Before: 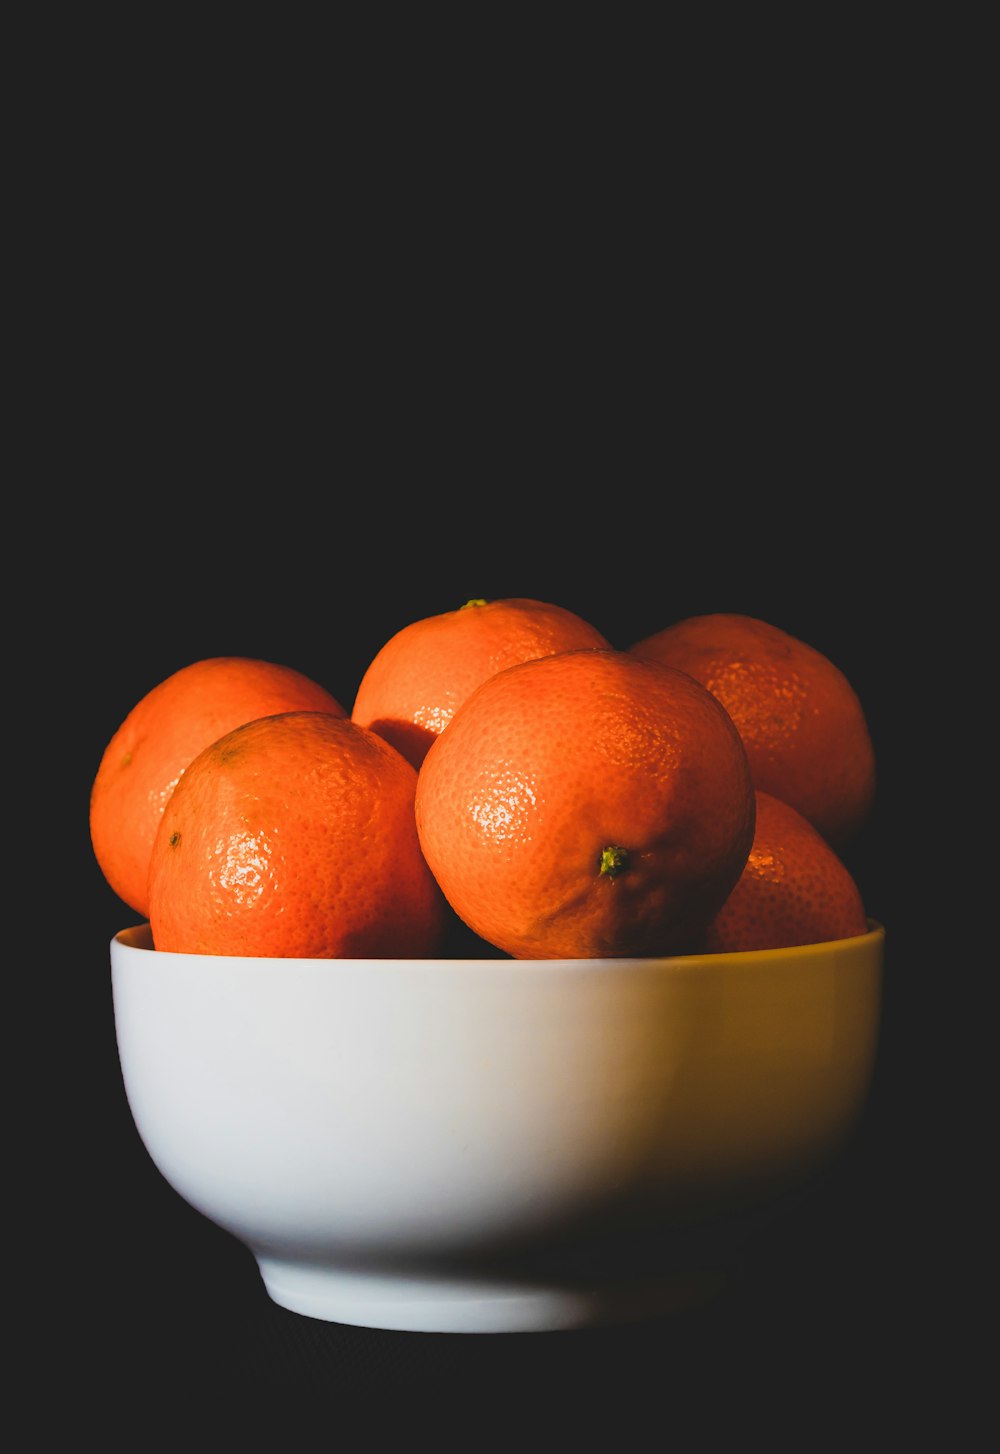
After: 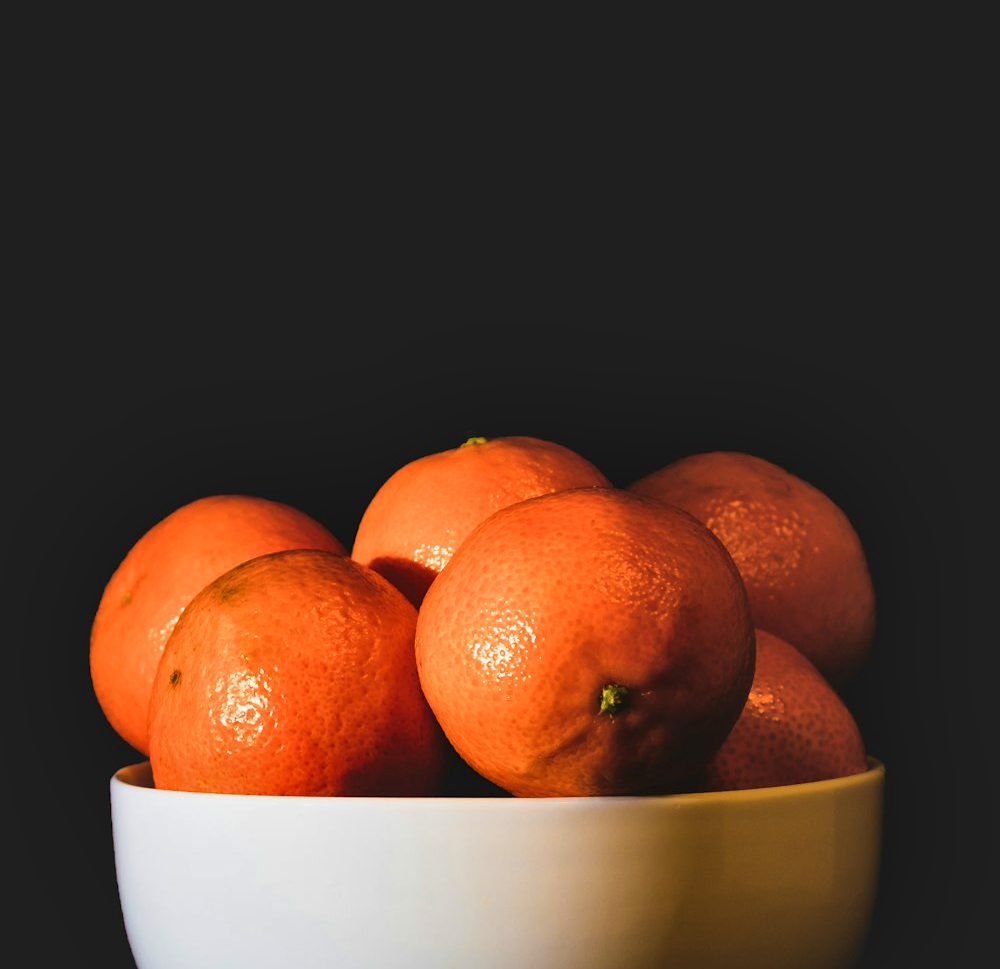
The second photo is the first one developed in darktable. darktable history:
tone equalizer: on, module defaults
velvia: on, module defaults
local contrast: mode bilateral grid, contrast 25, coarseness 60, detail 151%, midtone range 0.2
crop: top 11.166%, bottom 22.168%
